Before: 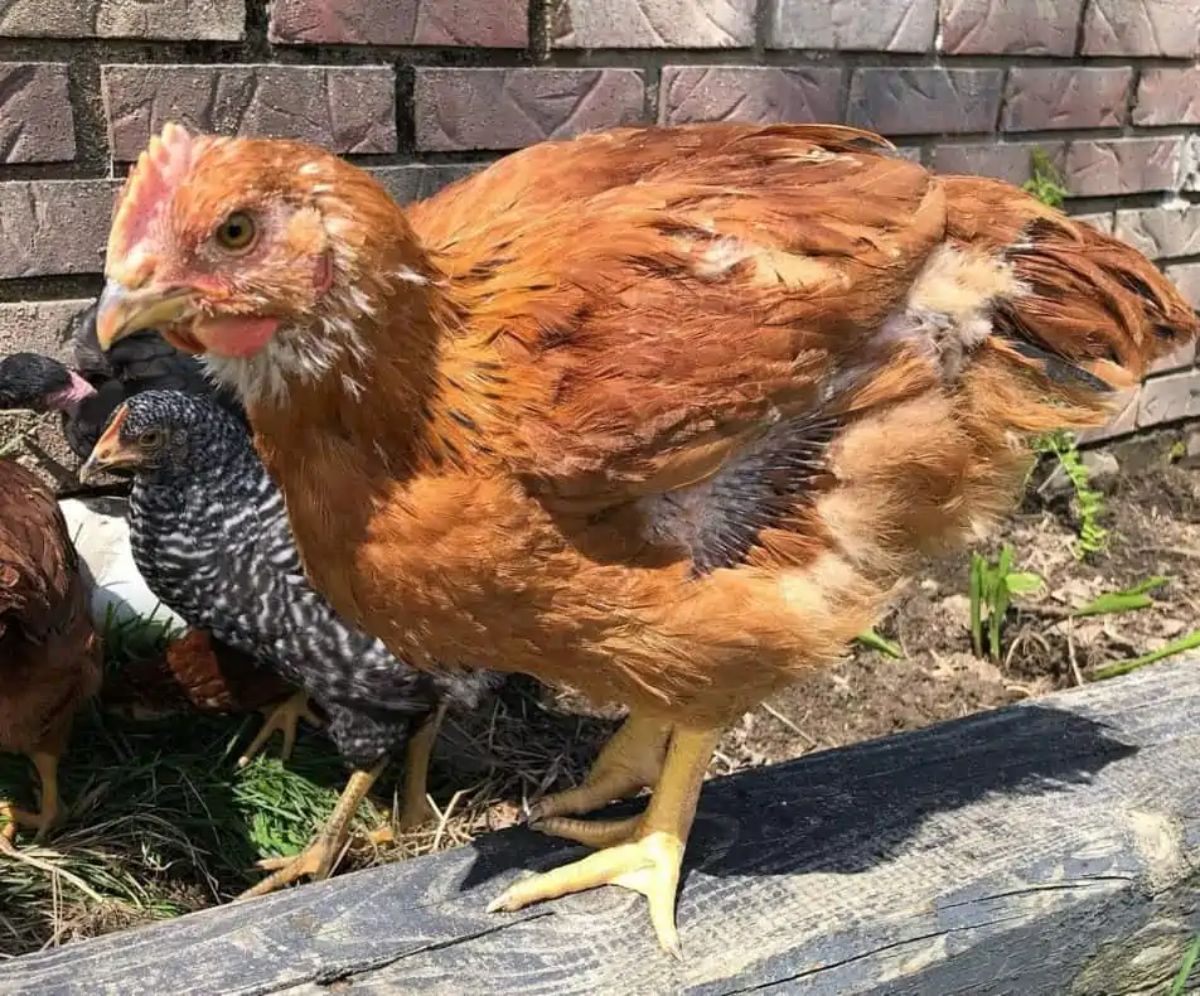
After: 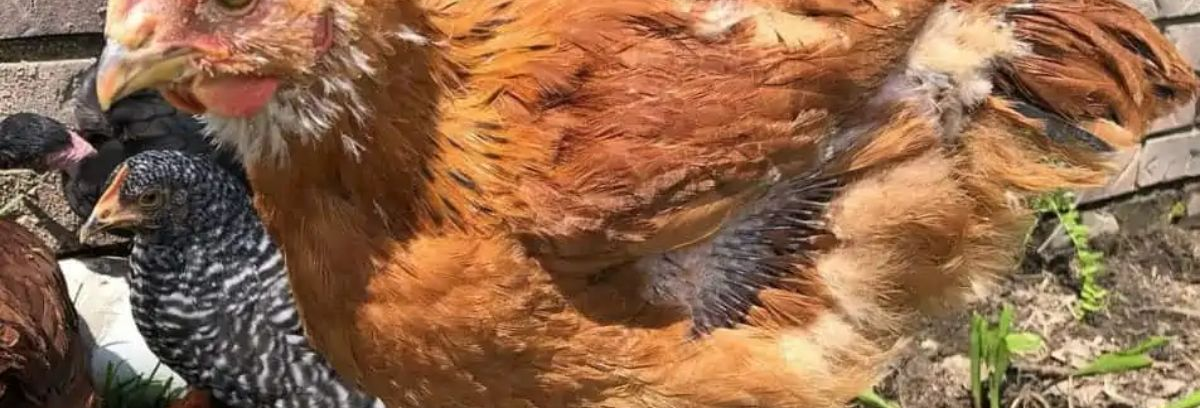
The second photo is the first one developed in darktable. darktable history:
crop and rotate: top 24.203%, bottom 34.783%
